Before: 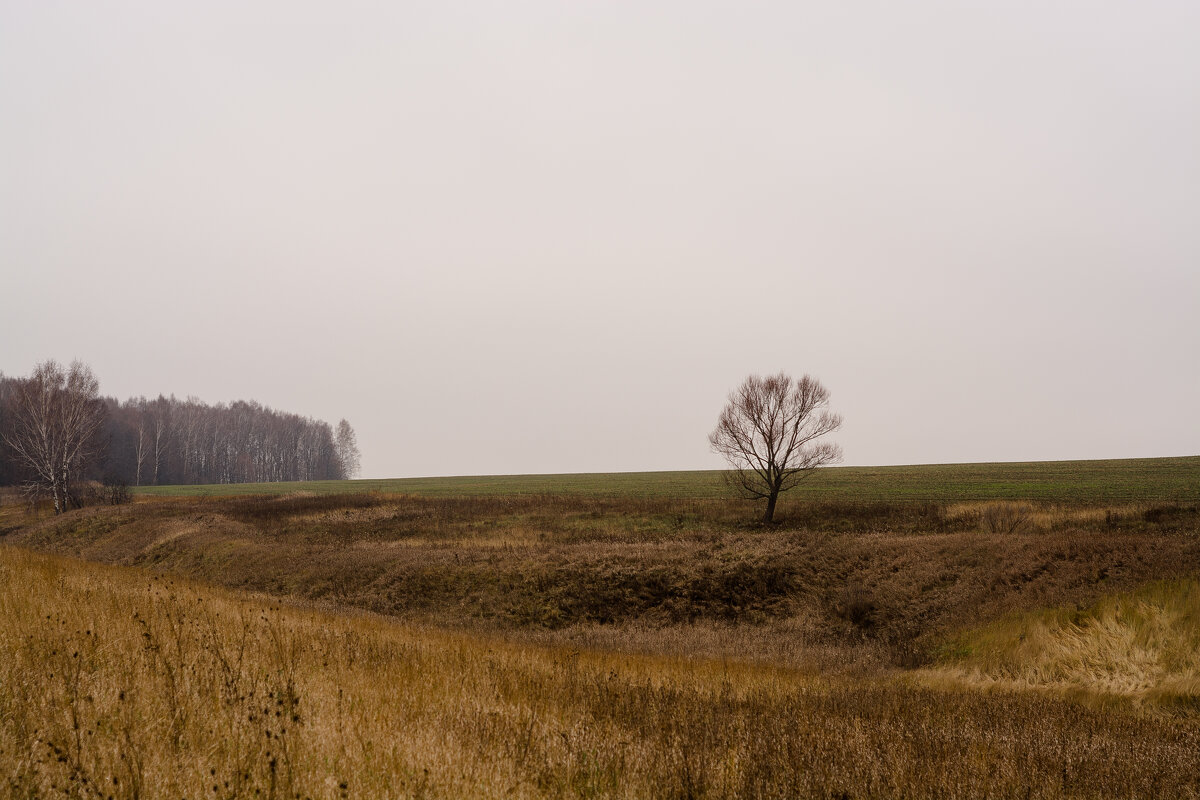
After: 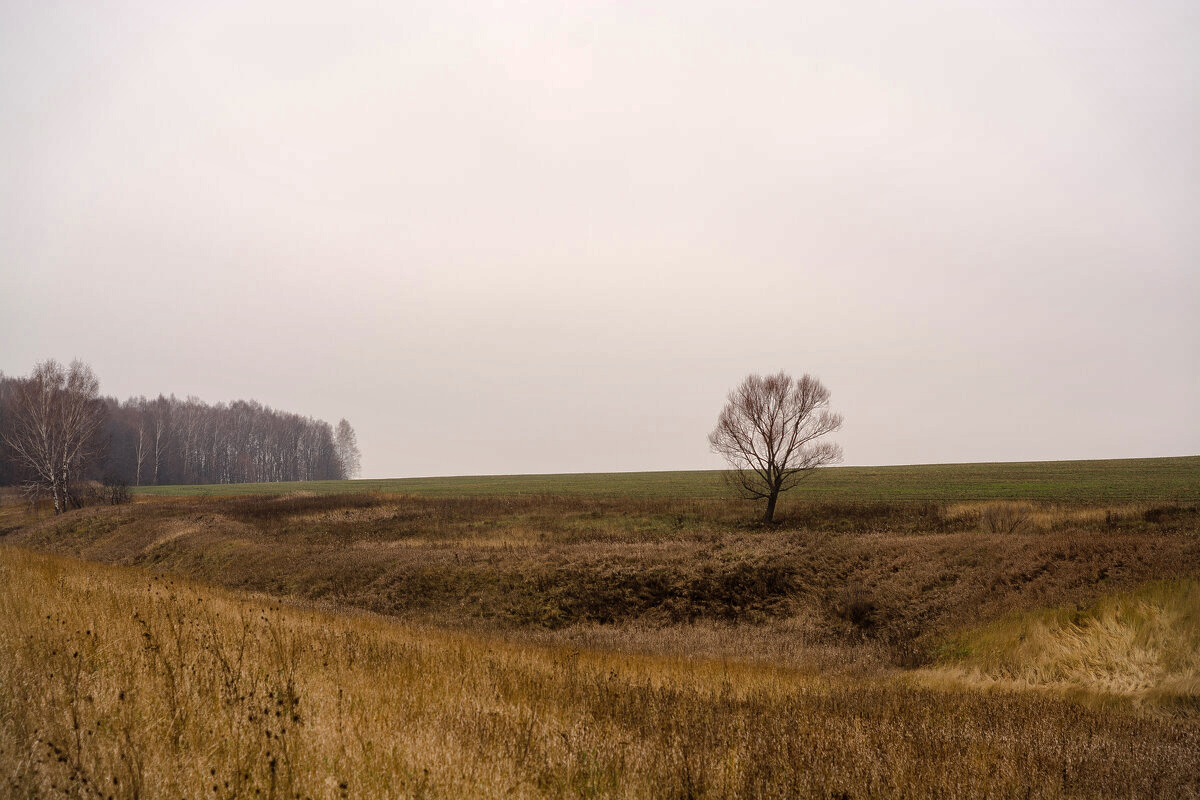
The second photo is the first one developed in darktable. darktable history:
vignetting: fall-off start 97.32%, fall-off radius 79.39%, width/height ratio 1.12
shadows and highlights: on, module defaults
tone equalizer: -8 EV -0.392 EV, -7 EV -0.39 EV, -6 EV -0.297 EV, -5 EV -0.208 EV, -3 EV 0.194 EV, -2 EV 0.319 EV, -1 EV 0.367 EV, +0 EV 0.404 EV, edges refinement/feathering 500, mask exposure compensation -1.57 EV, preserve details no
